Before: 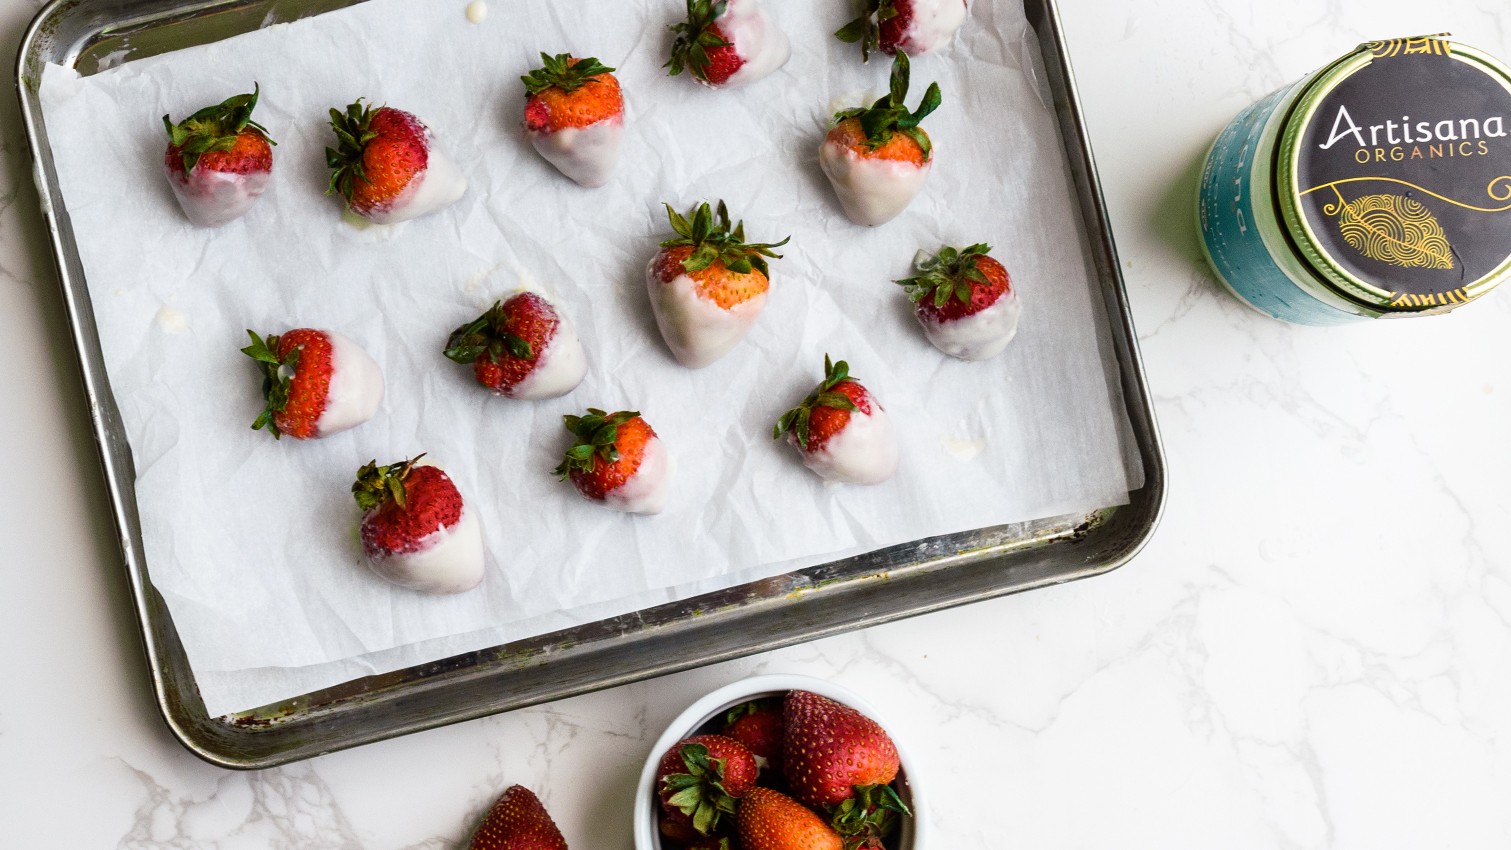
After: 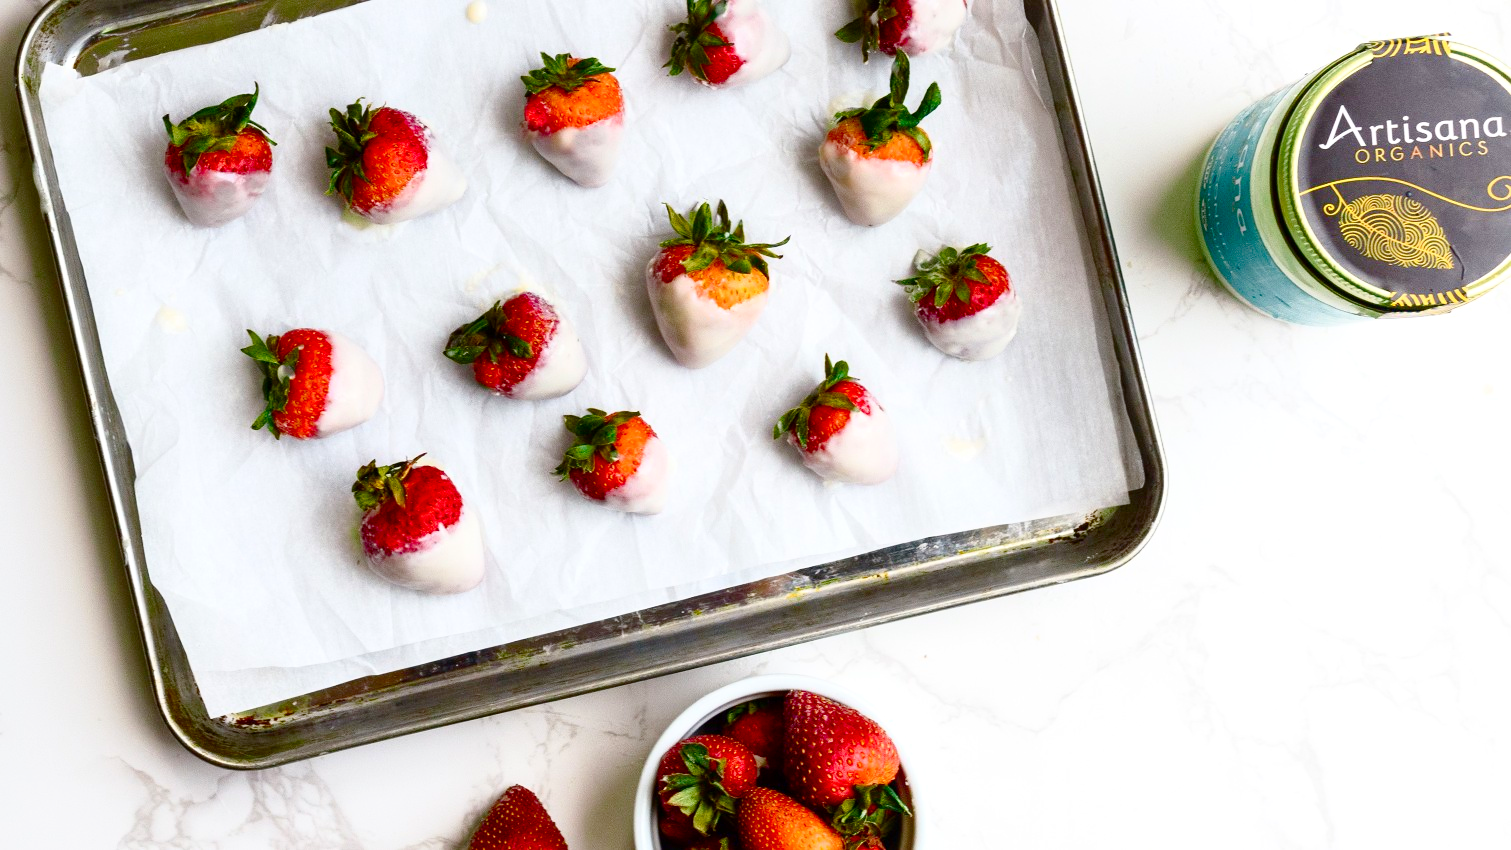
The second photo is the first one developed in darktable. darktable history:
tone curve: curves: ch0 [(0, 0) (0.004, 0.008) (0.077, 0.156) (0.169, 0.29) (0.774, 0.774) (1, 1)], color space Lab, linked channels, preserve colors none
color balance rgb: linear chroma grading › global chroma 3.45%, perceptual saturation grading › global saturation 11.24%, perceptual brilliance grading › global brilliance 3.04%, global vibrance 2.8%
contrast brightness saturation: contrast 0.28
